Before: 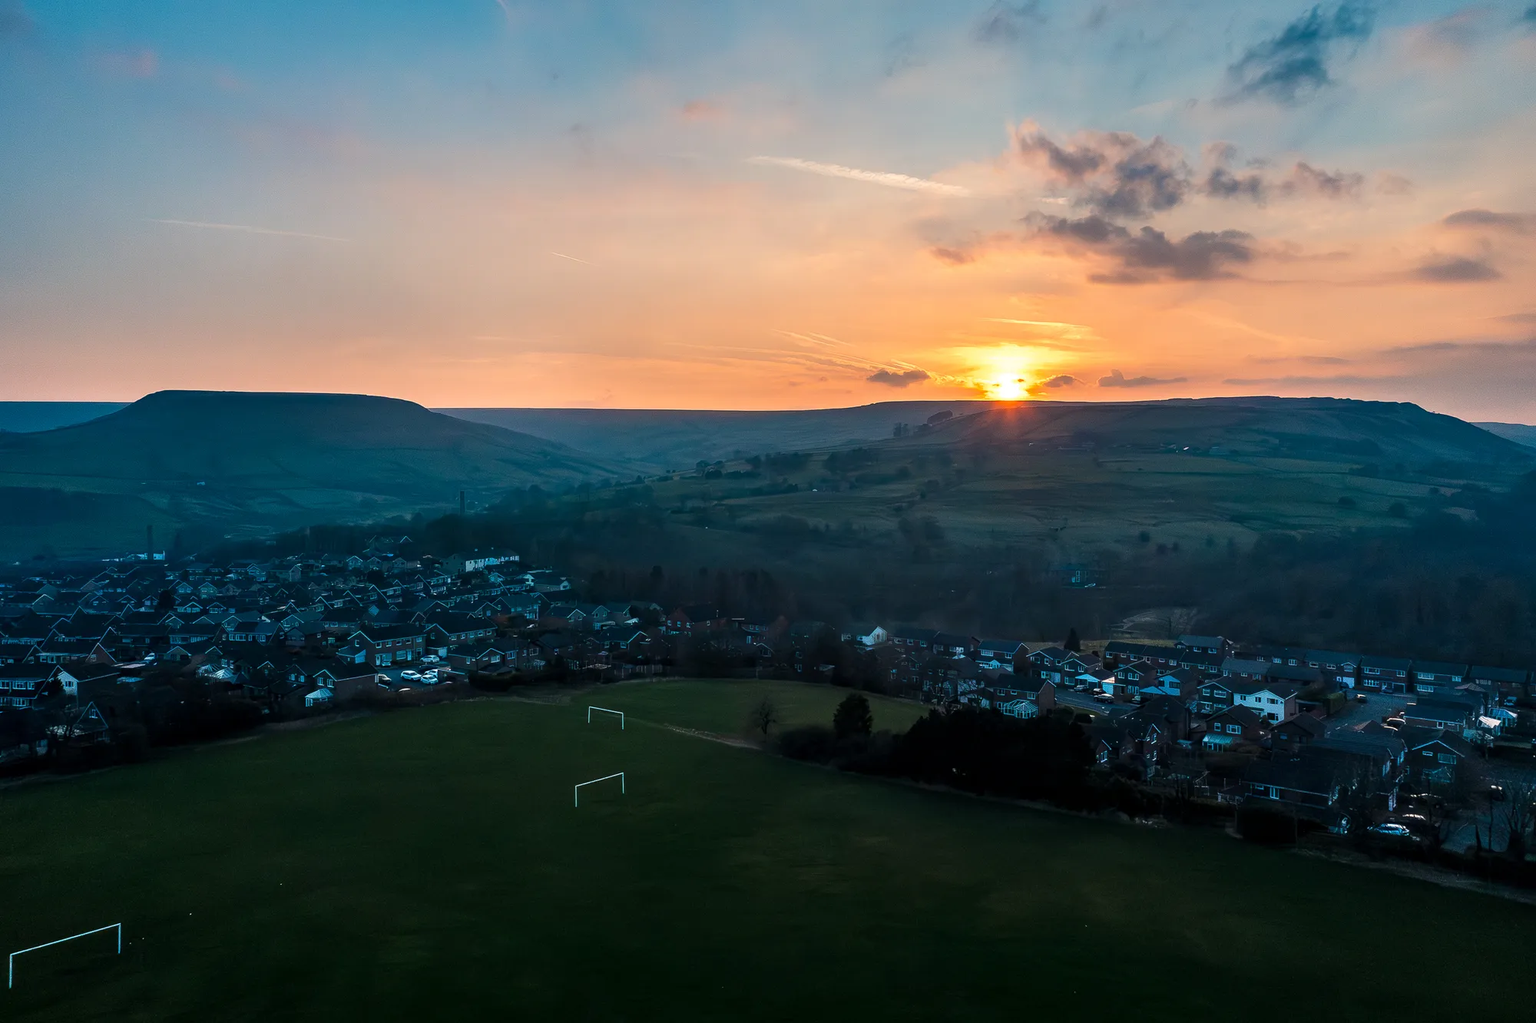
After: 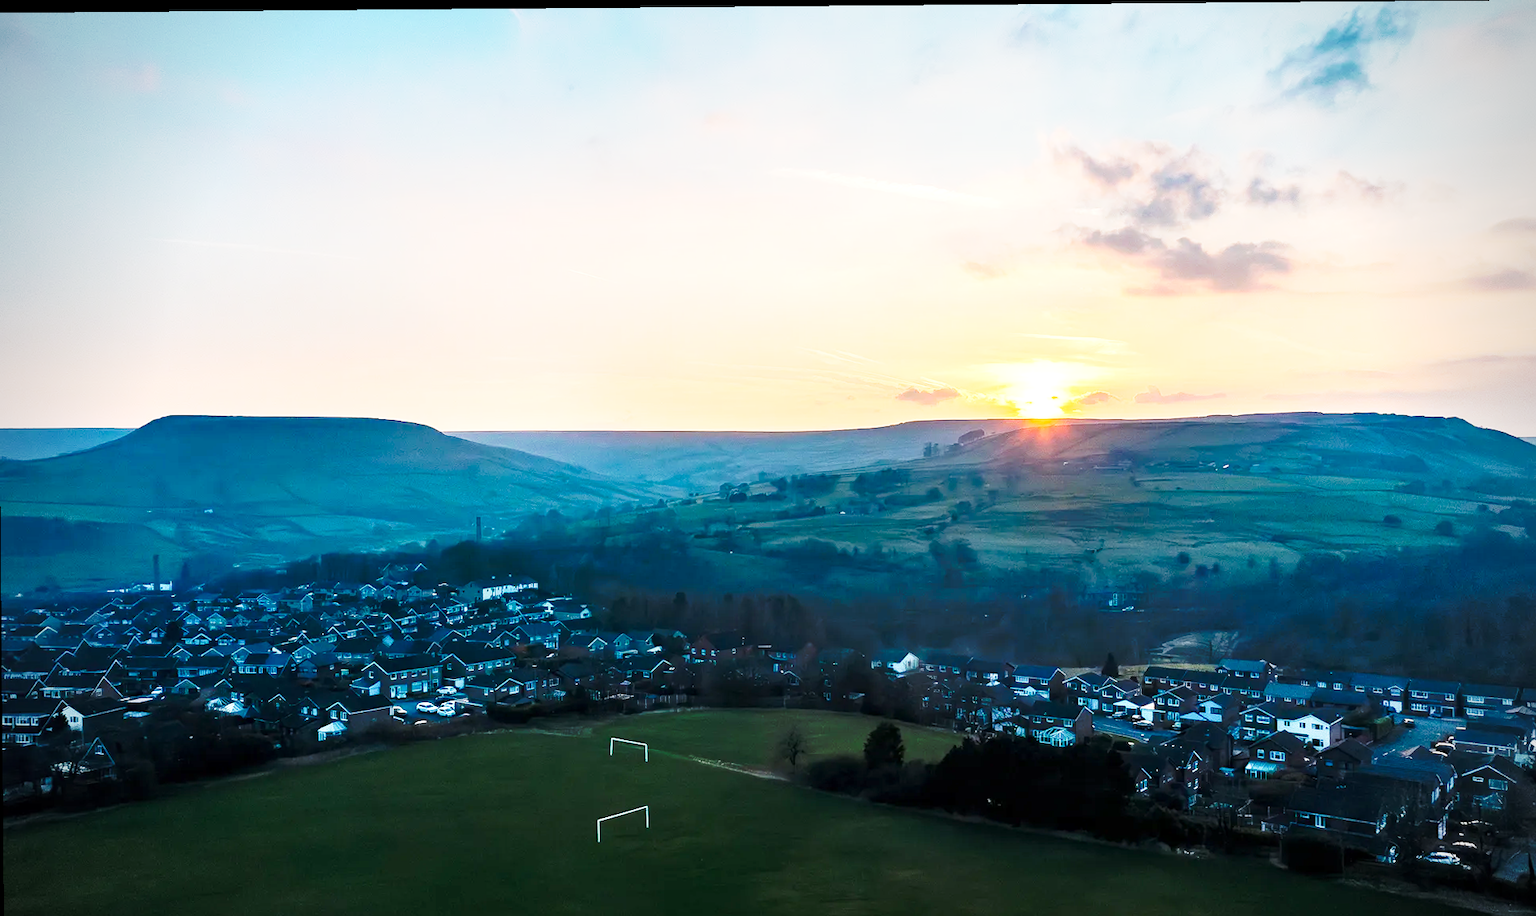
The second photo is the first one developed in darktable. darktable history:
exposure: exposure 0.671 EV, compensate highlight preservation false
tone curve: curves: ch0 [(0, 0) (0.003, 0.003) (0.011, 0.013) (0.025, 0.029) (0.044, 0.052) (0.069, 0.082) (0.1, 0.118) (0.136, 0.161) (0.177, 0.21) (0.224, 0.27) (0.277, 0.38) (0.335, 0.49) (0.399, 0.594) (0.468, 0.692) (0.543, 0.794) (0.623, 0.857) (0.709, 0.919) (0.801, 0.955) (0.898, 0.978) (1, 1)], preserve colors none
base curve: curves: ch0 [(0, 0) (0.472, 0.455) (1, 1)], preserve colors none
crop and rotate: angle 0.482°, left 0.21%, right 3.519%, bottom 14.343%
vignetting: on, module defaults
